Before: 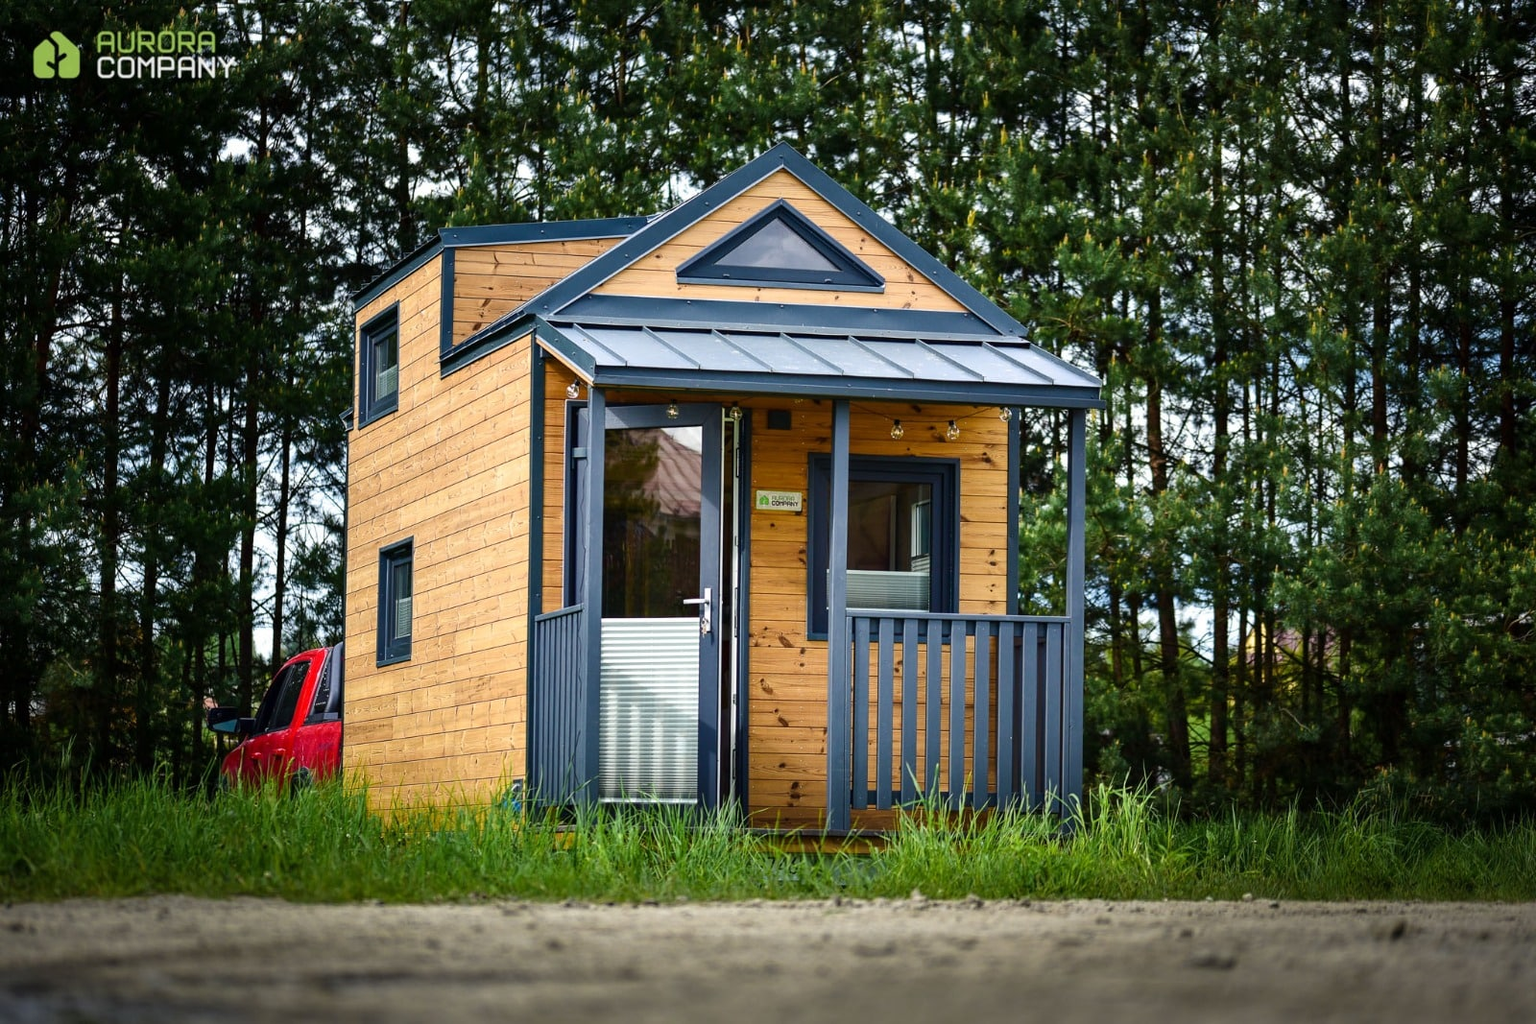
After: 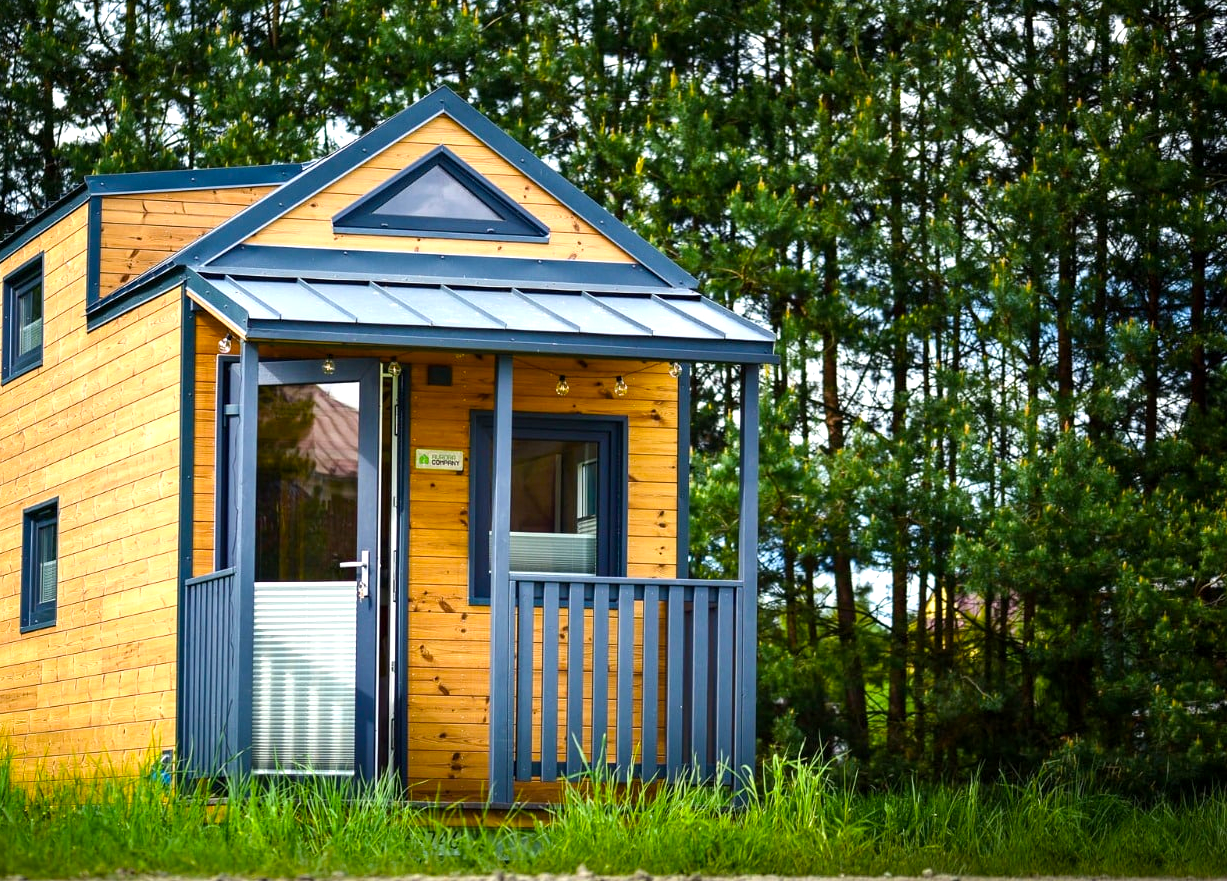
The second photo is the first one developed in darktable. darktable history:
exposure: black level correction 0.001, exposure 0.499 EV, compensate highlight preservation false
crop: left 23.273%, top 5.831%, bottom 11.573%
color balance rgb: perceptual saturation grading › global saturation 19.308%, global vibrance 20%
